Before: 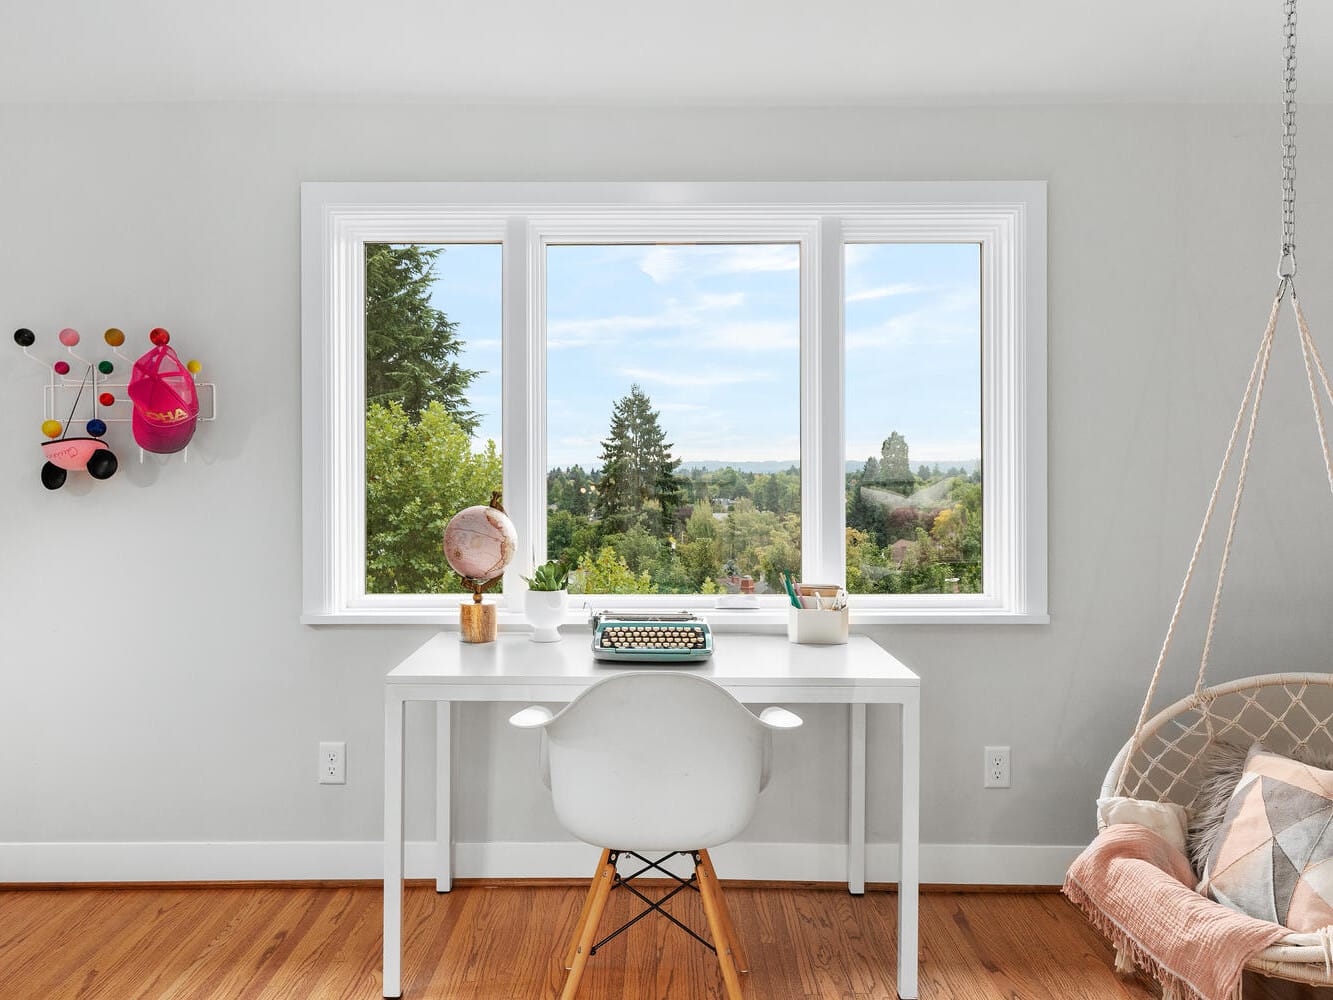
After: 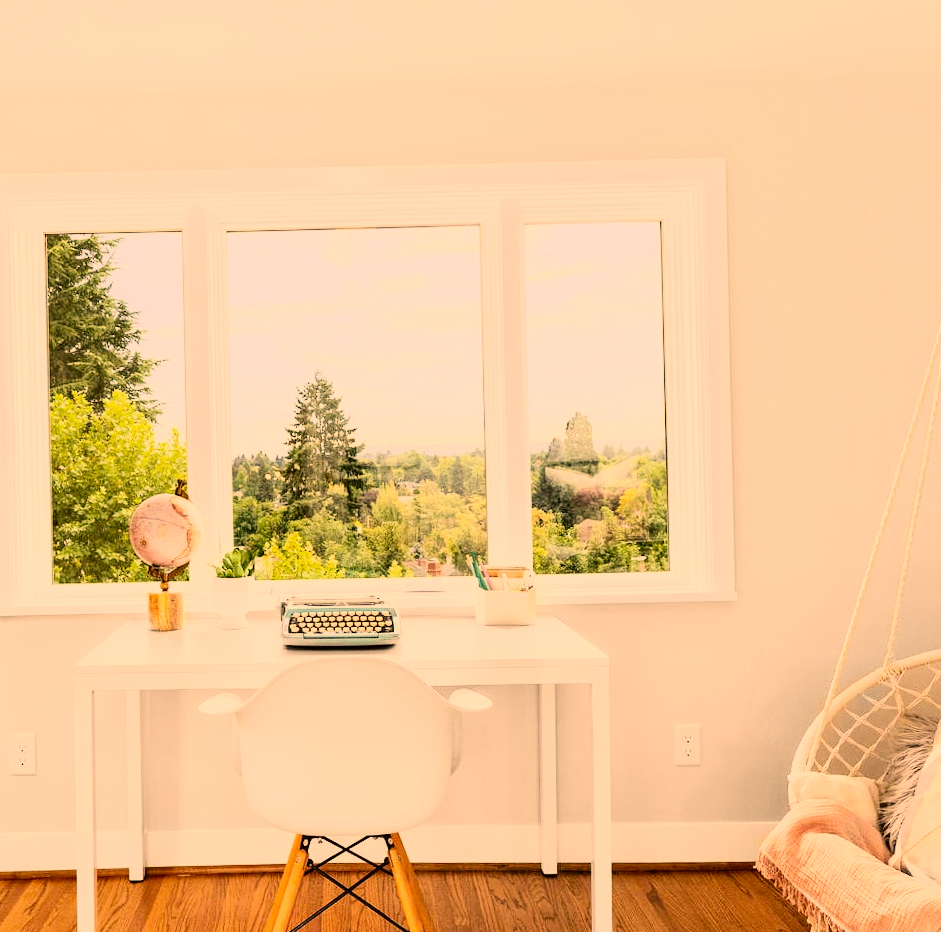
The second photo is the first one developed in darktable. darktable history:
rotate and perspective: rotation -1.17°, automatic cropping off
color correction: highlights a* 17.94, highlights b* 35.39, shadows a* 1.48, shadows b* 6.42, saturation 1.01
crop and rotate: left 24.034%, top 2.838%, right 6.406%, bottom 6.299%
contrast brightness saturation: contrast 0.28
filmic rgb: black relative exposure -6.15 EV, white relative exposure 6.96 EV, hardness 2.23, color science v6 (2022)
white balance: red 0.983, blue 1.036
tone equalizer: -8 EV -1.84 EV, -7 EV -1.16 EV, -6 EV -1.62 EV, smoothing diameter 25%, edges refinement/feathering 10, preserve details guided filter
exposure: exposure 0.921 EV, compensate highlight preservation false
